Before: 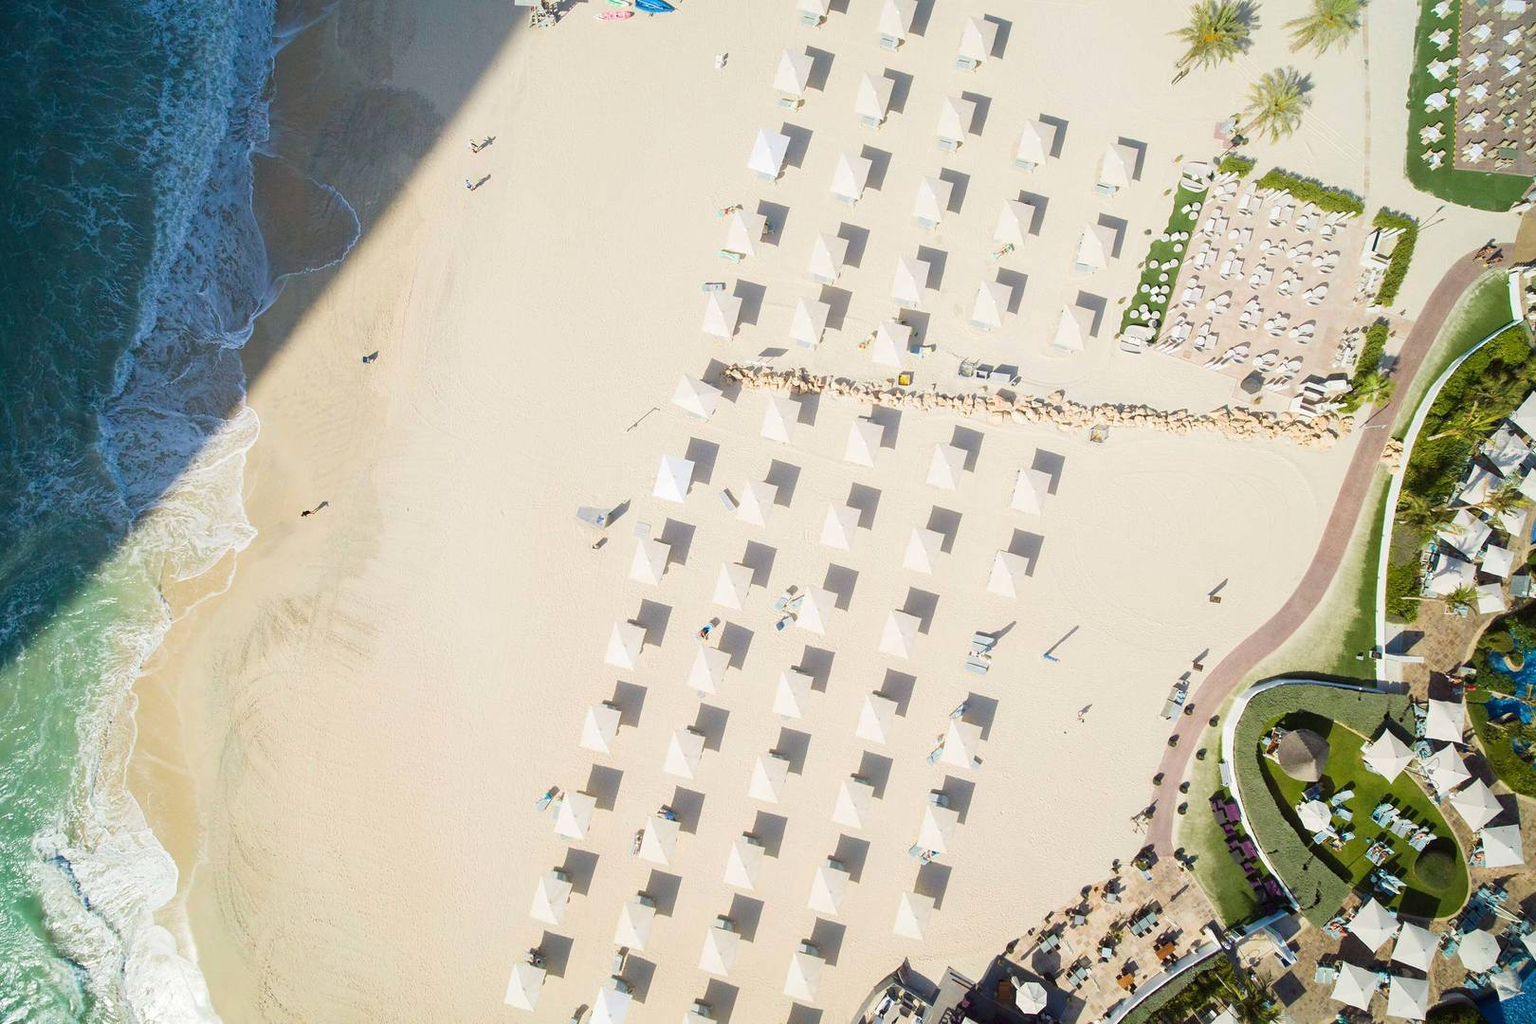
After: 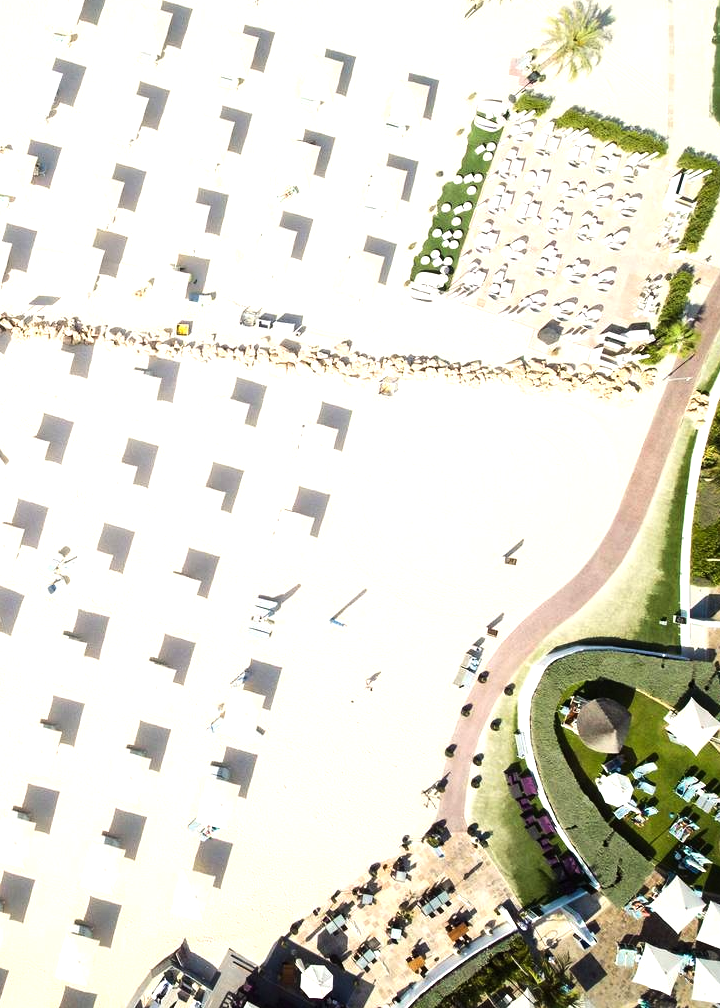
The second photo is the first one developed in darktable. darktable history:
tone equalizer: -8 EV -0.75 EV, -7 EV -0.7 EV, -6 EV -0.6 EV, -5 EV -0.4 EV, -3 EV 0.4 EV, -2 EV 0.6 EV, -1 EV 0.7 EV, +0 EV 0.75 EV, edges refinement/feathering 500, mask exposure compensation -1.57 EV, preserve details no
crop: left 47.628%, top 6.643%, right 7.874%
